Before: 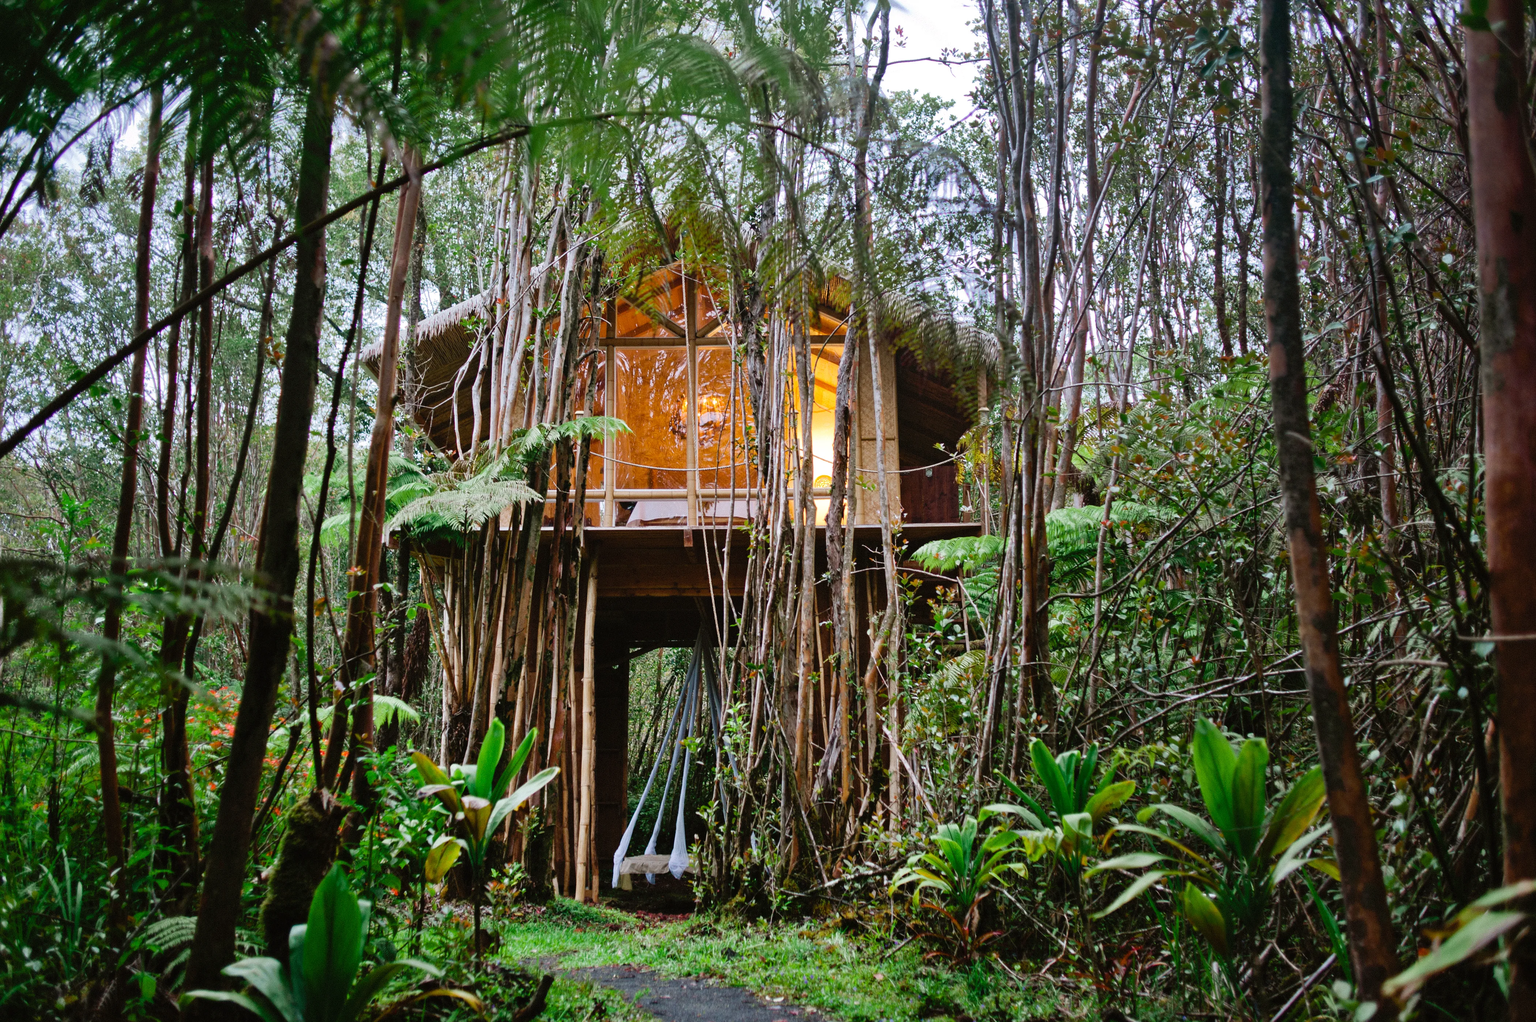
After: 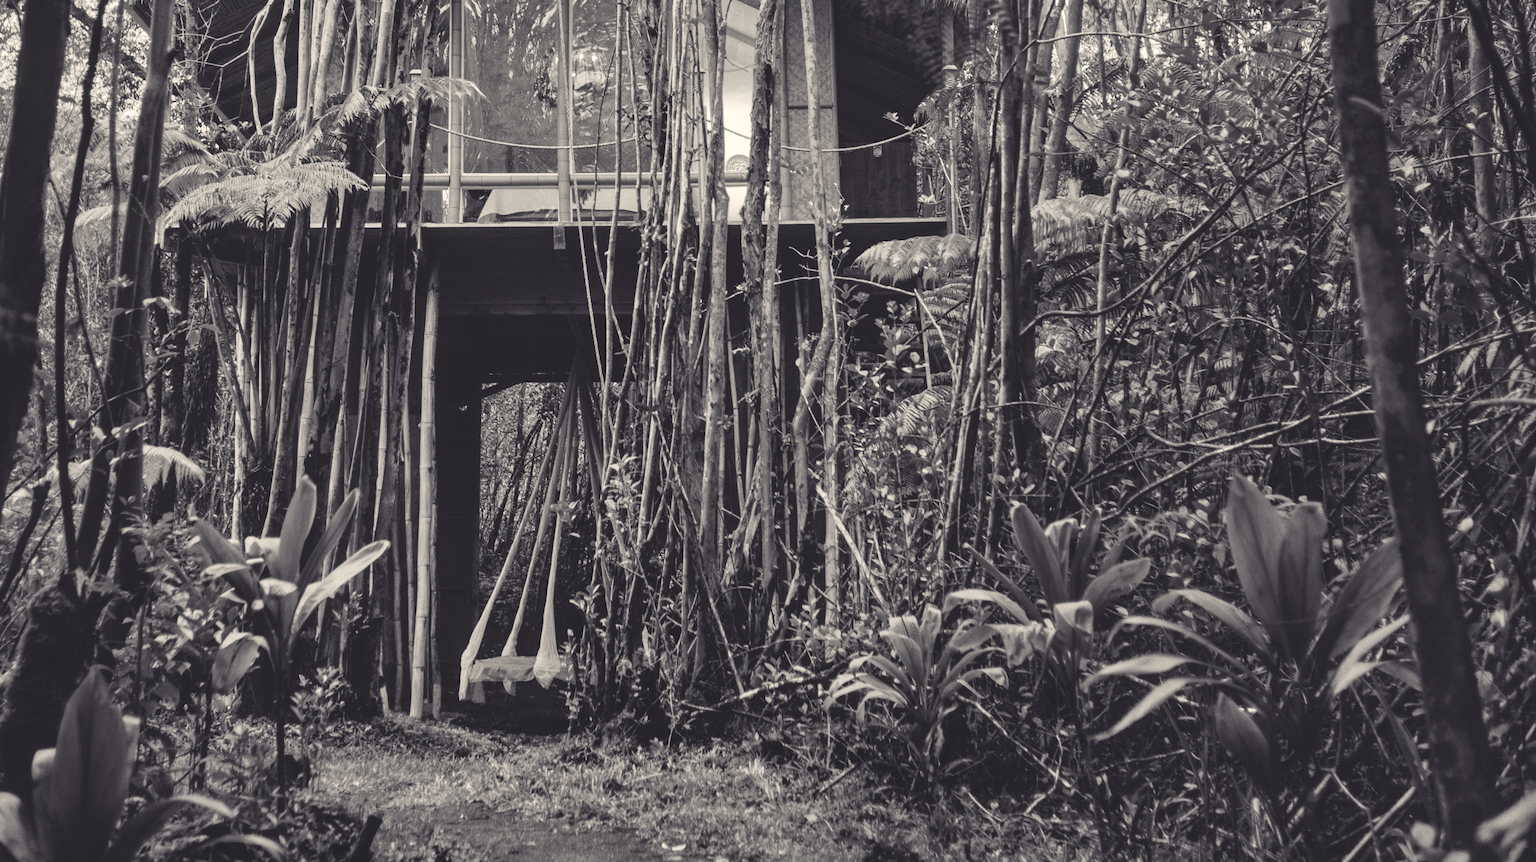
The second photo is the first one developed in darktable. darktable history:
color balance rgb: shadows lift › chroma 3%, shadows lift › hue 280.8°, power › hue 330°, highlights gain › chroma 3%, highlights gain › hue 75.6°, global offset › luminance 2%, perceptual saturation grading › global saturation 20%, perceptual saturation grading › highlights -25%, perceptual saturation grading › shadows 50%, global vibrance 20.33%
crop and rotate: left 17.299%, top 35.115%, right 7.015%, bottom 1.024%
local contrast: on, module defaults
color calibration: output gray [0.21, 0.42, 0.37, 0], gray › normalize channels true, illuminant same as pipeline (D50), adaptation XYZ, x 0.346, y 0.359, gamut compression 0
